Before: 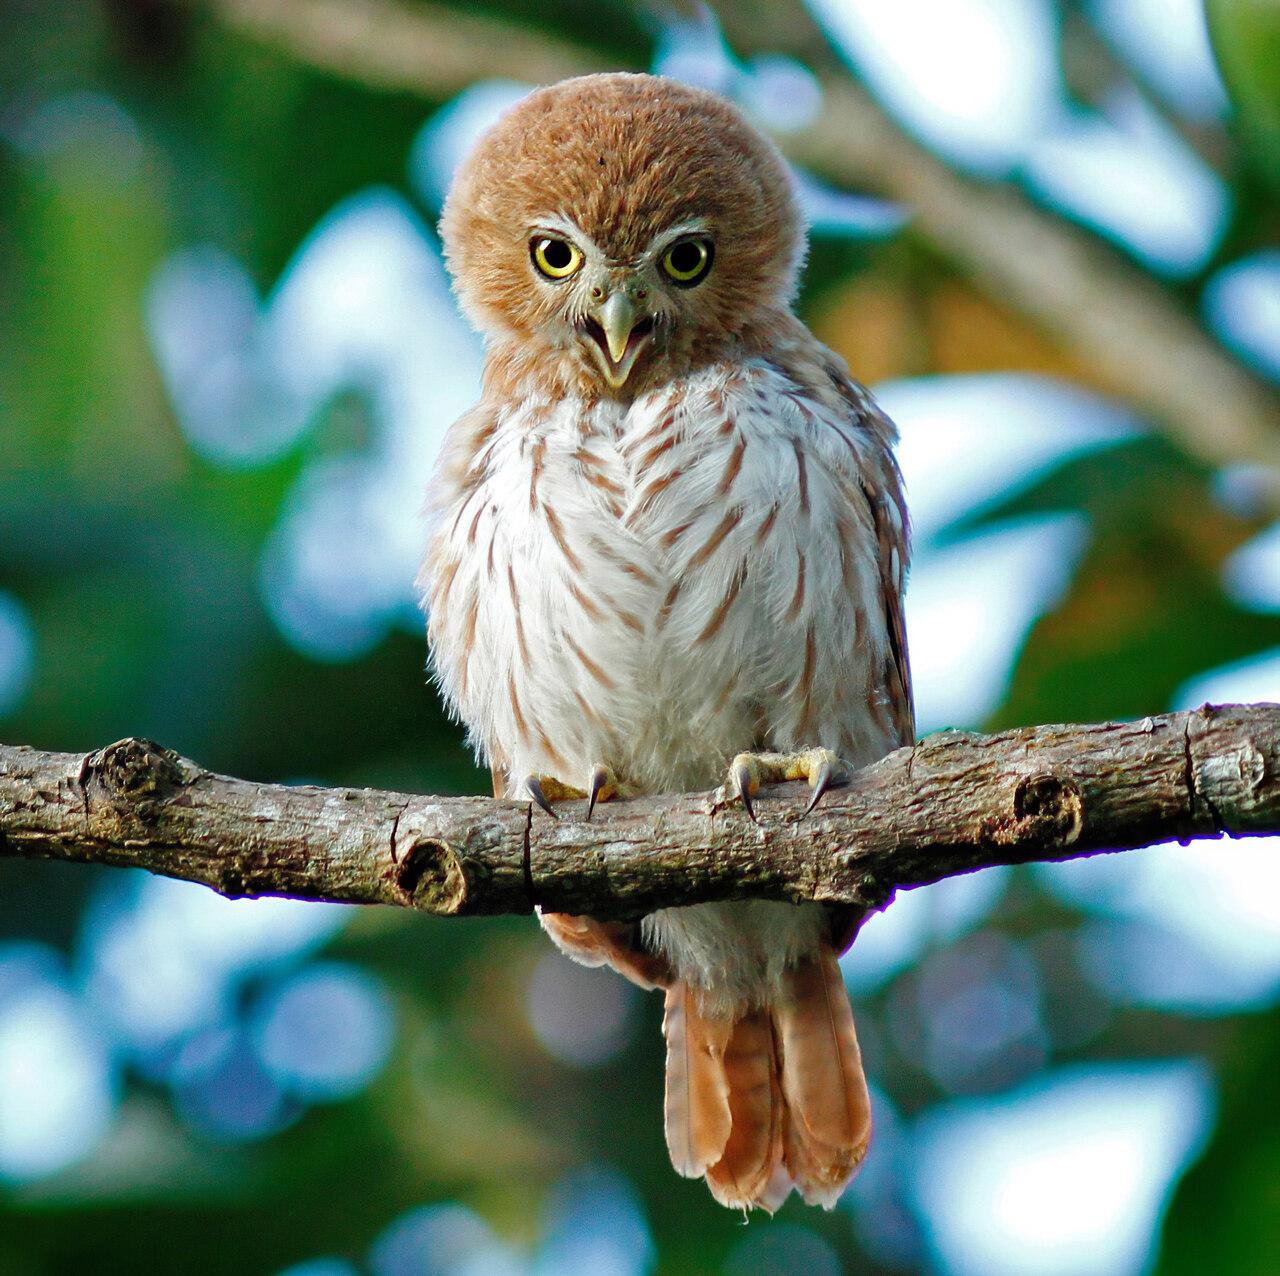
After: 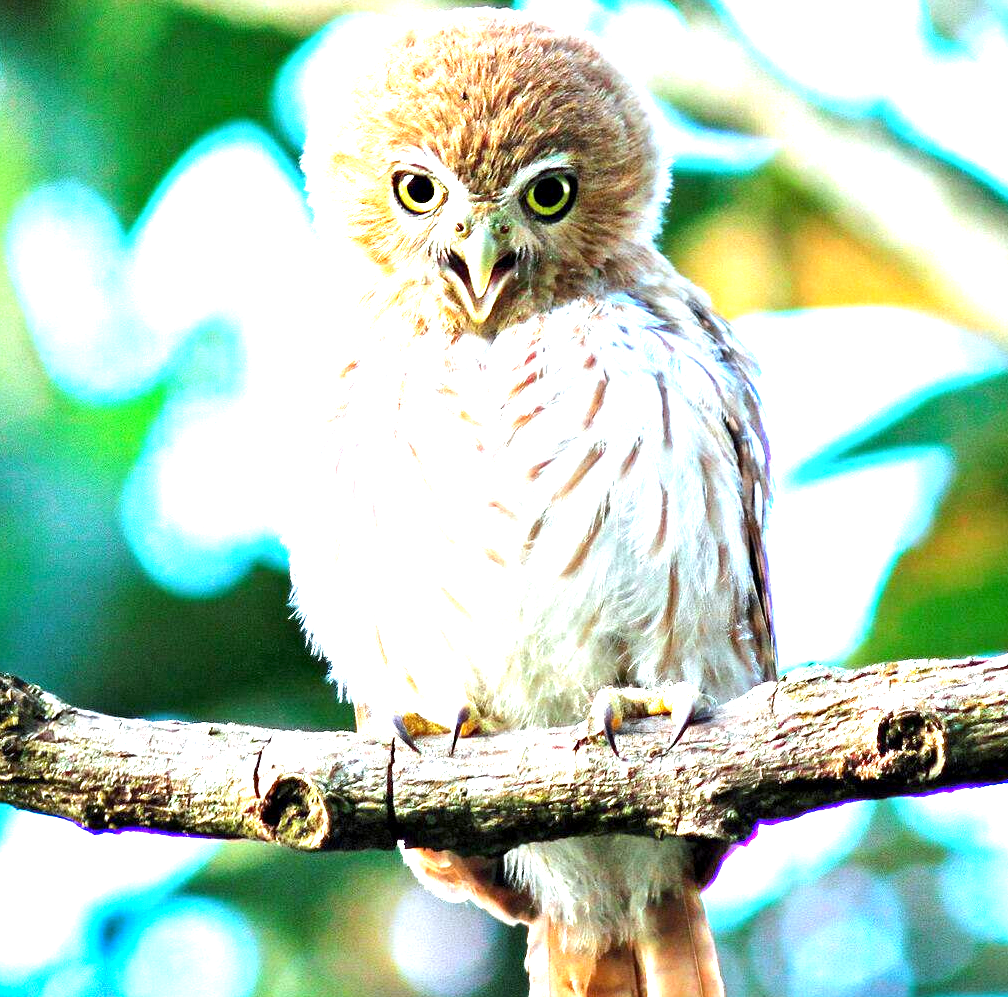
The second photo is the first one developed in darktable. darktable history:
exposure: black level correction 0.001, exposure 1.84 EV, compensate highlight preservation false
white balance: red 0.954, blue 1.079
tone equalizer: -8 EV -0.417 EV, -7 EV -0.389 EV, -6 EV -0.333 EV, -5 EV -0.222 EV, -3 EV 0.222 EV, -2 EV 0.333 EV, -1 EV 0.389 EV, +0 EV 0.417 EV, edges refinement/feathering 500, mask exposure compensation -1.57 EV, preserve details no
crop and rotate: left 10.77%, top 5.1%, right 10.41%, bottom 16.76%
color zones: curves: ch0 [(0.068, 0.464) (0.25, 0.5) (0.48, 0.508) (0.75, 0.536) (0.886, 0.476) (0.967, 0.456)]; ch1 [(0.066, 0.456) (0.25, 0.5) (0.616, 0.508) (0.746, 0.56) (0.934, 0.444)]
